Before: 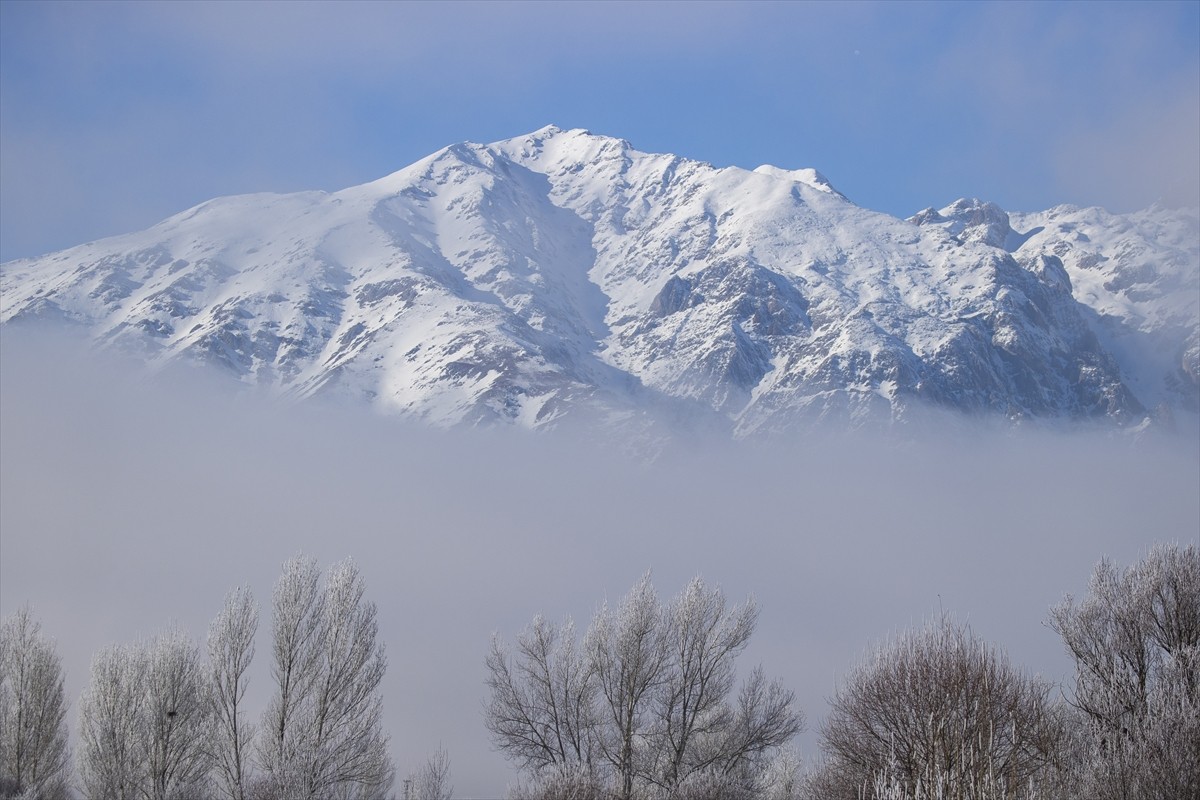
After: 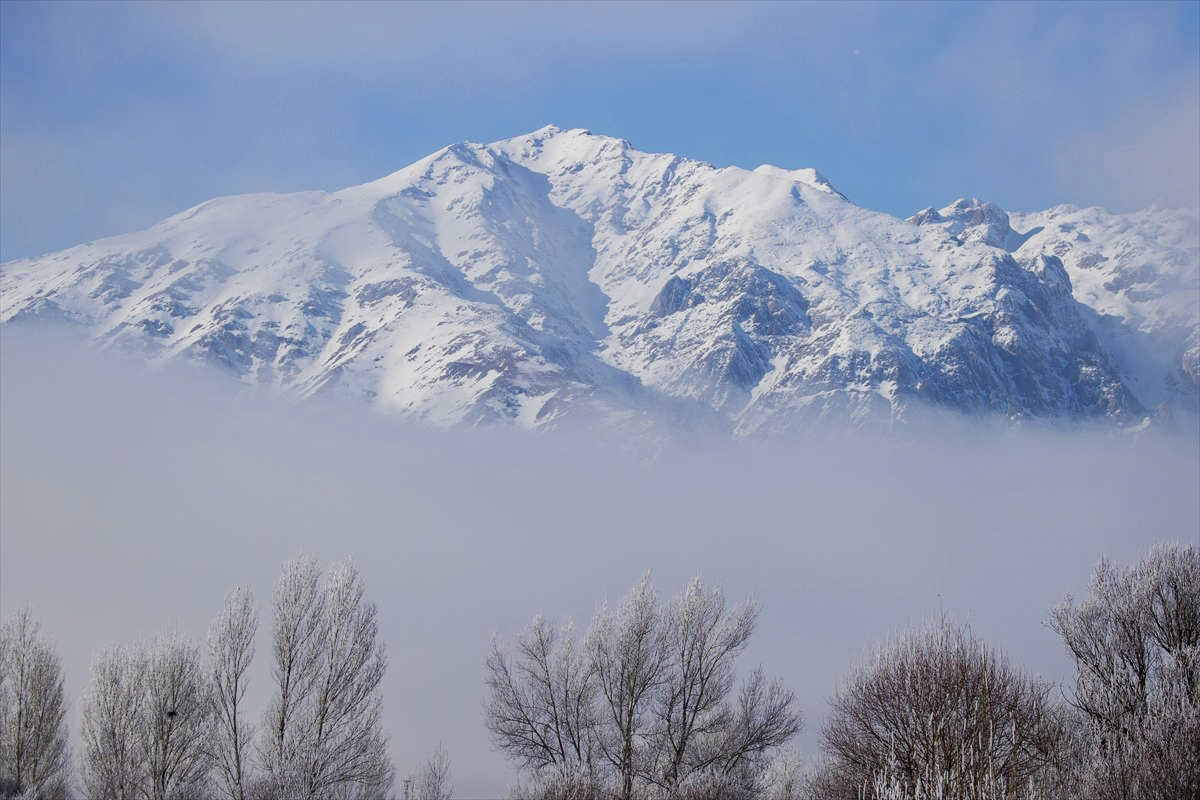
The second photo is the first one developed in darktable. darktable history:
velvia: strength 6%
filmic rgb: black relative exposure -16 EV, white relative exposure 5.31 EV, hardness 5.9, contrast 1.25, preserve chrominance no, color science v5 (2021)
